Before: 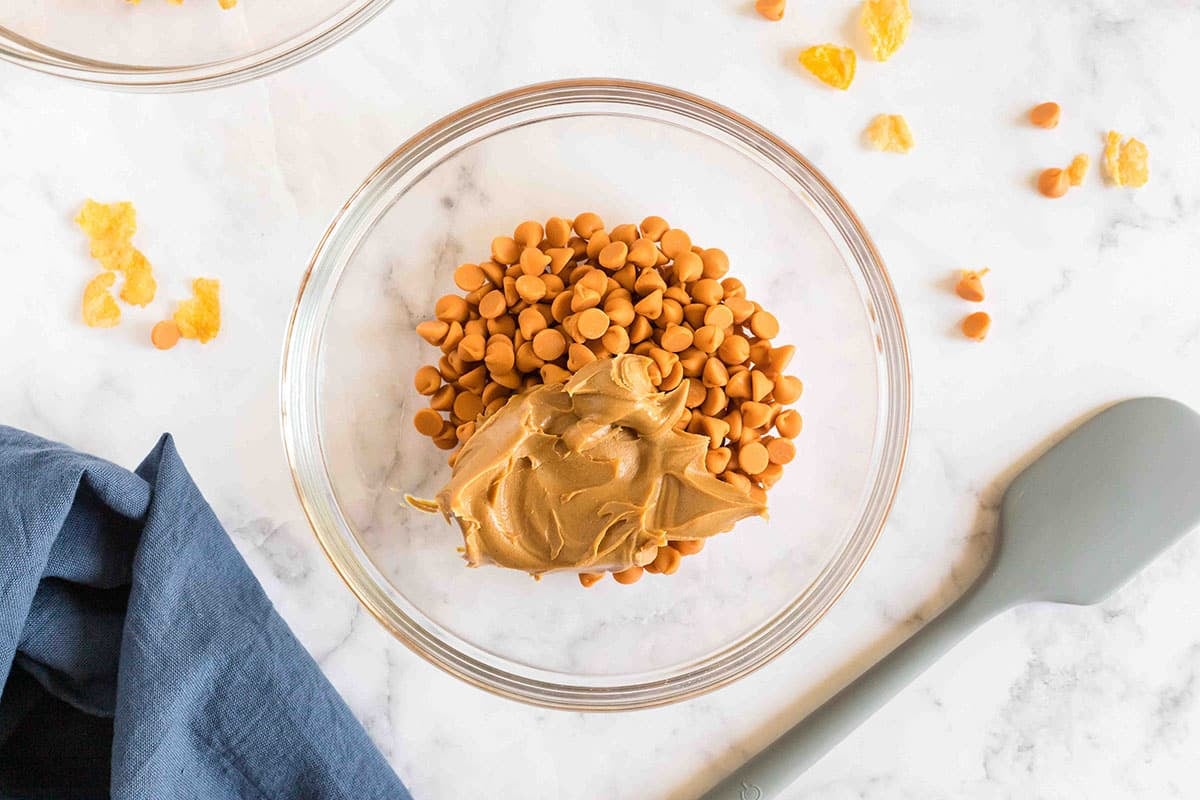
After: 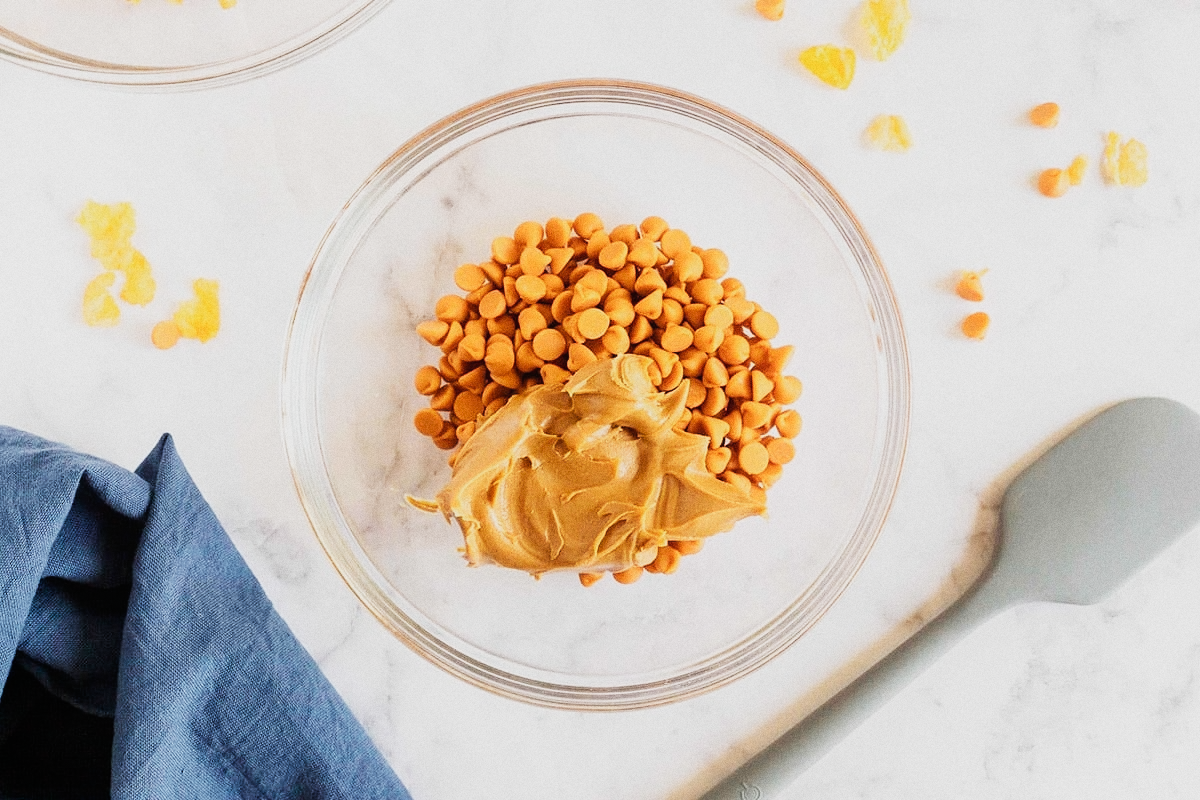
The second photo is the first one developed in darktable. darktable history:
contrast equalizer "negative clarity": octaves 7, y [[0.6 ×6], [0.55 ×6], [0 ×6], [0 ×6], [0 ×6]], mix -0.3
color balance rgb "creative | pacific film": shadows lift › chroma 2%, shadows lift › hue 219.6°, power › hue 313.2°, highlights gain › chroma 3%, highlights gain › hue 75.6°, global offset › luminance 0.5%, perceptual saturation grading › global saturation 15.33%, perceptual saturation grading › highlights -19.33%, perceptual saturation grading › shadows 20%, global vibrance 20%
color equalizer "creative | pacific": saturation › orange 1.03, saturation › yellow 0.883, saturation › green 0.883, saturation › blue 1.08, saturation › magenta 1.05, hue › orange -4.88, hue › green 8.78, brightness › red 1.06, brightness › orange 1.08, brightness › yellow 0.916, brightness › green 0.916, brightness › cyan 1.04, brightness › blue 1.12, brightness › magenta 1.07 | blend: blend mode normal, opacity 100%; mask: uniform (no mask)
grain "film": coarseness 0.09 ISO
rgb primaries "creative | pacific": red hue -0.042, red purity 1.1, green hue 0.047, green purity 1.12, blue hue -0.089, blue purity 0.937
sigmoid: contrast 1.7, skew 0.1, preserve hue 0%, red attenuation 0.1, red rotation 0.035, green attenuation 0.1, green rotation -0.017, blue attenuation 0.15, blue rotation -0.052, base primaries Rec2020
